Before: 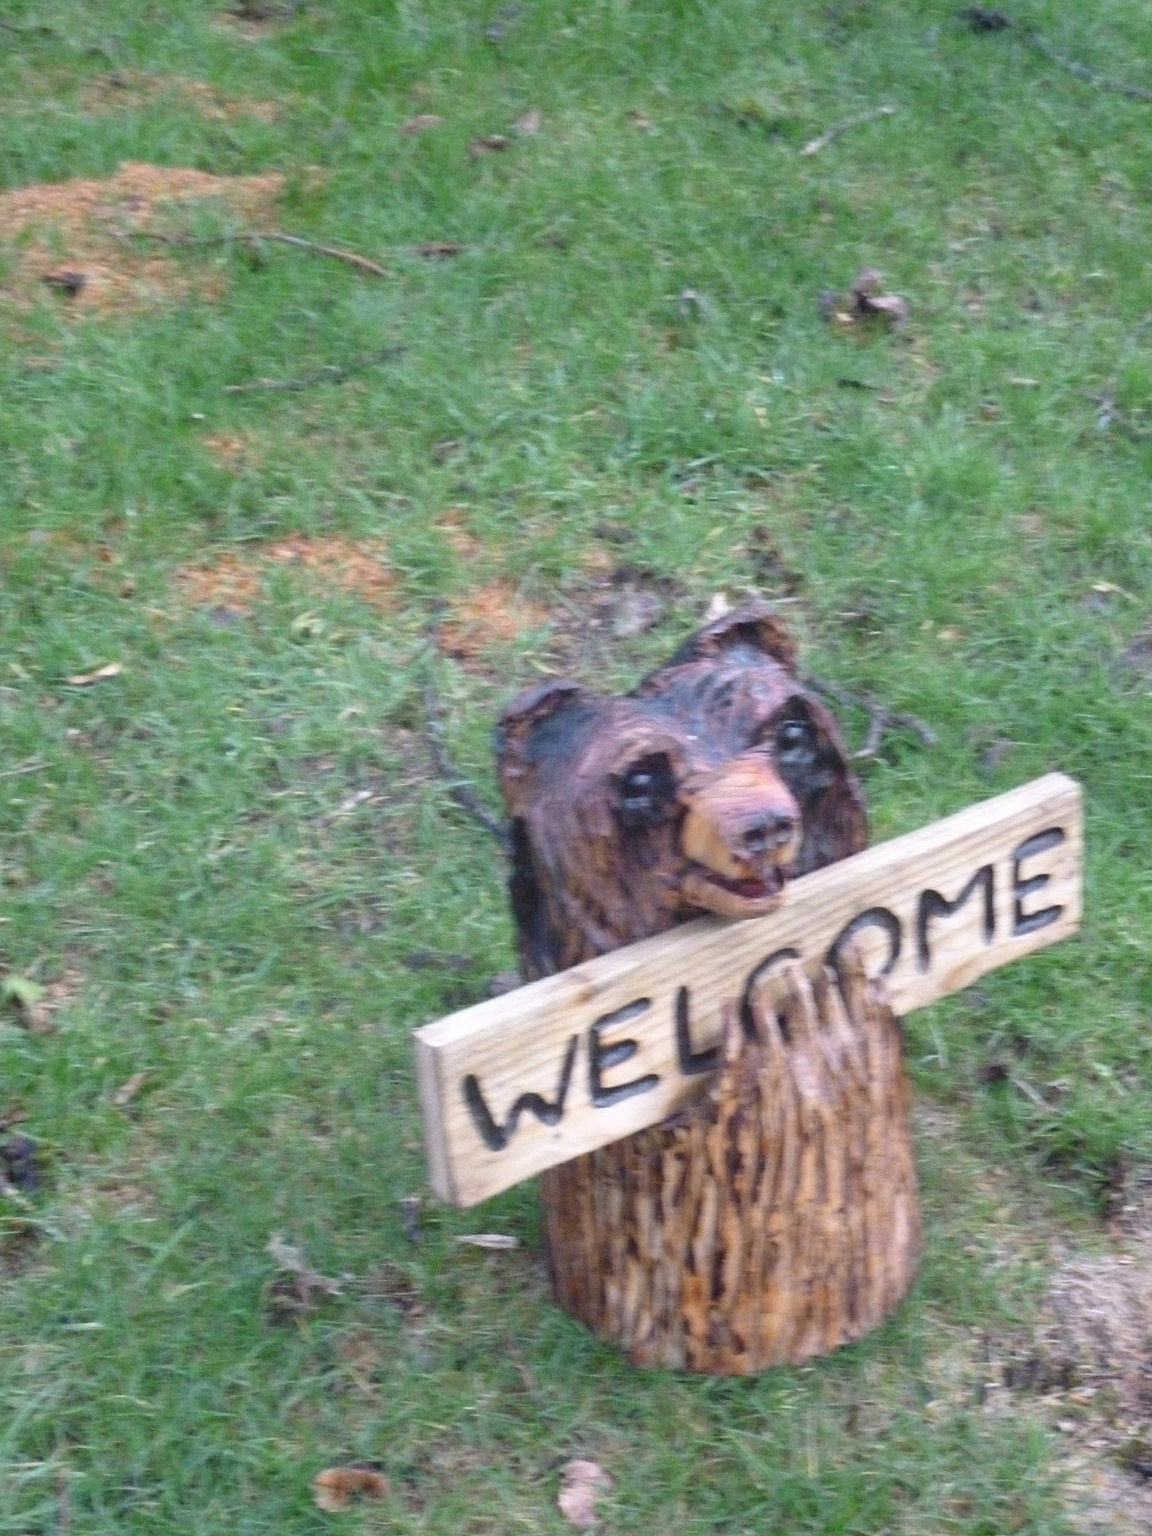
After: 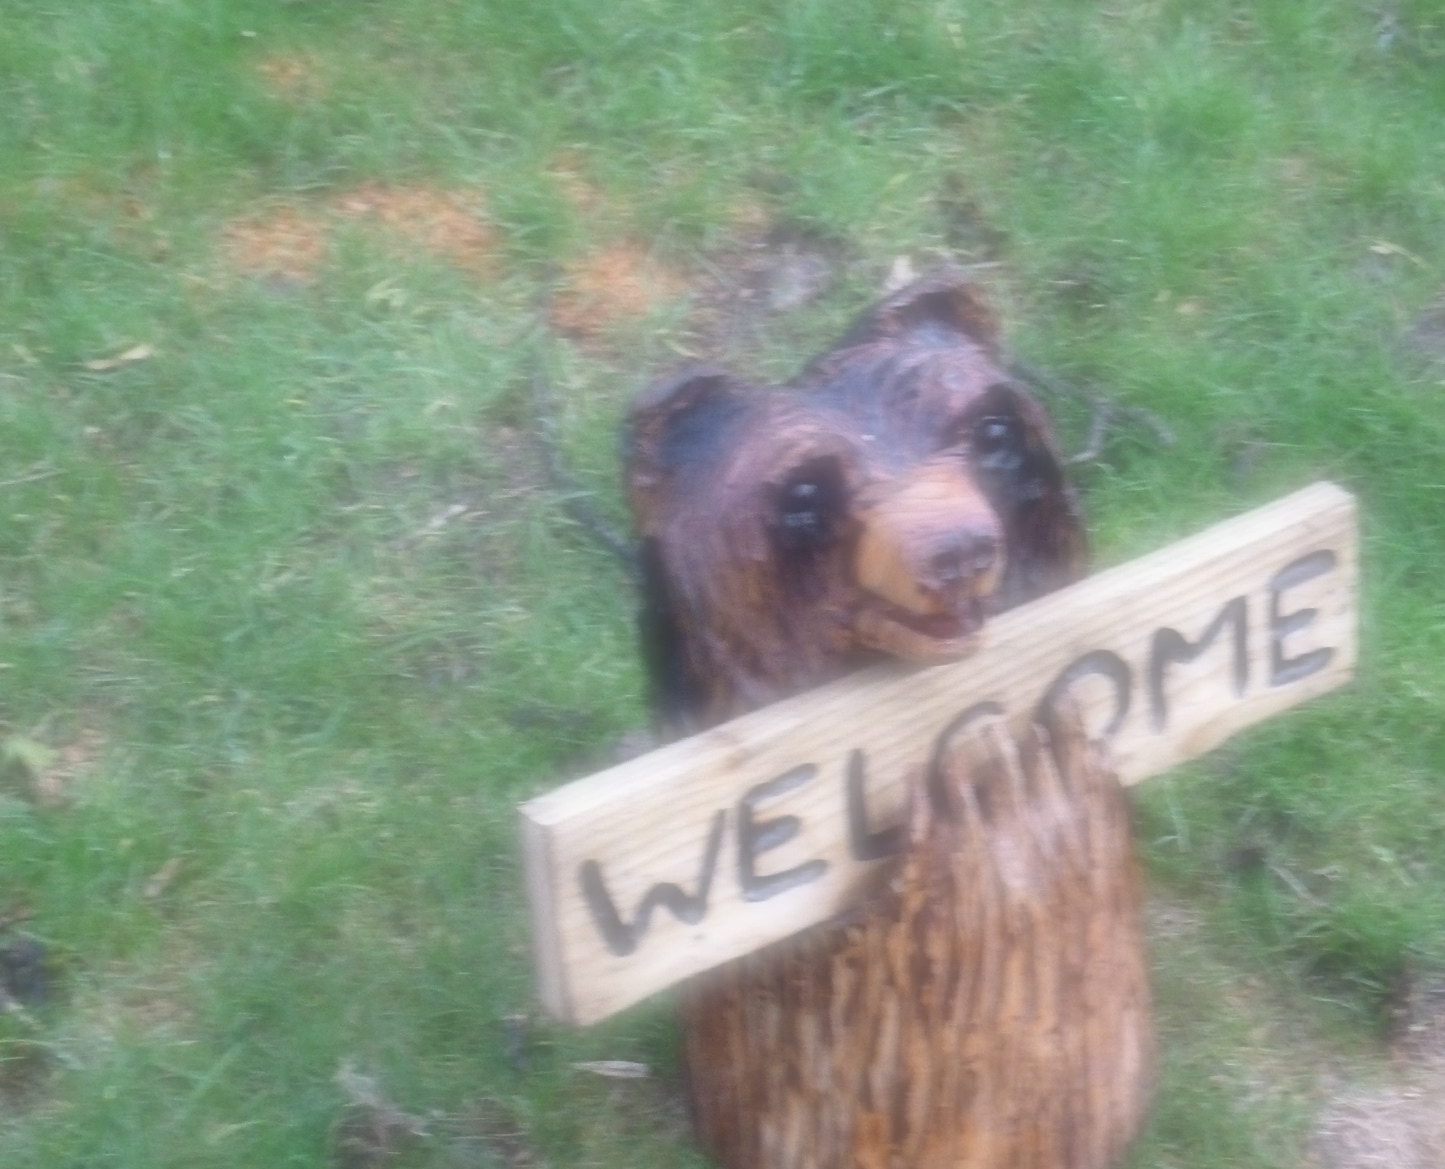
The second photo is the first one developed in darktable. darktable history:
soften: on, module defaults
crop and rotate: top 25.357%, bottom 13.942%
